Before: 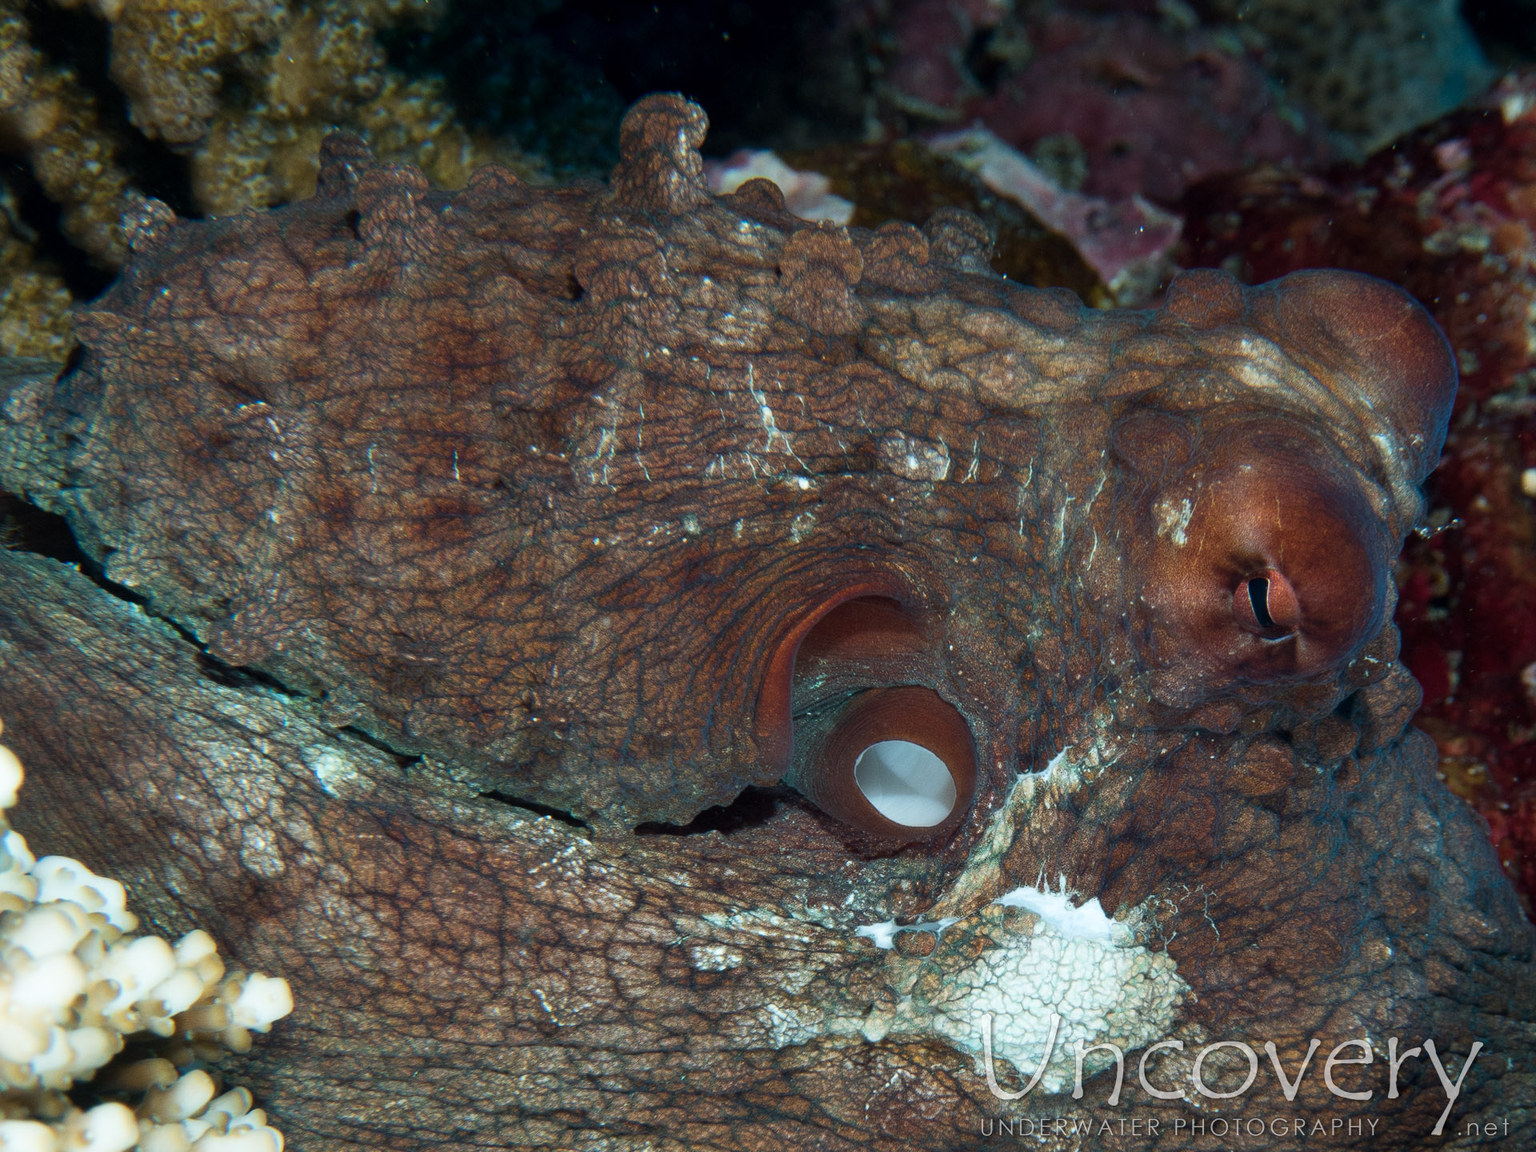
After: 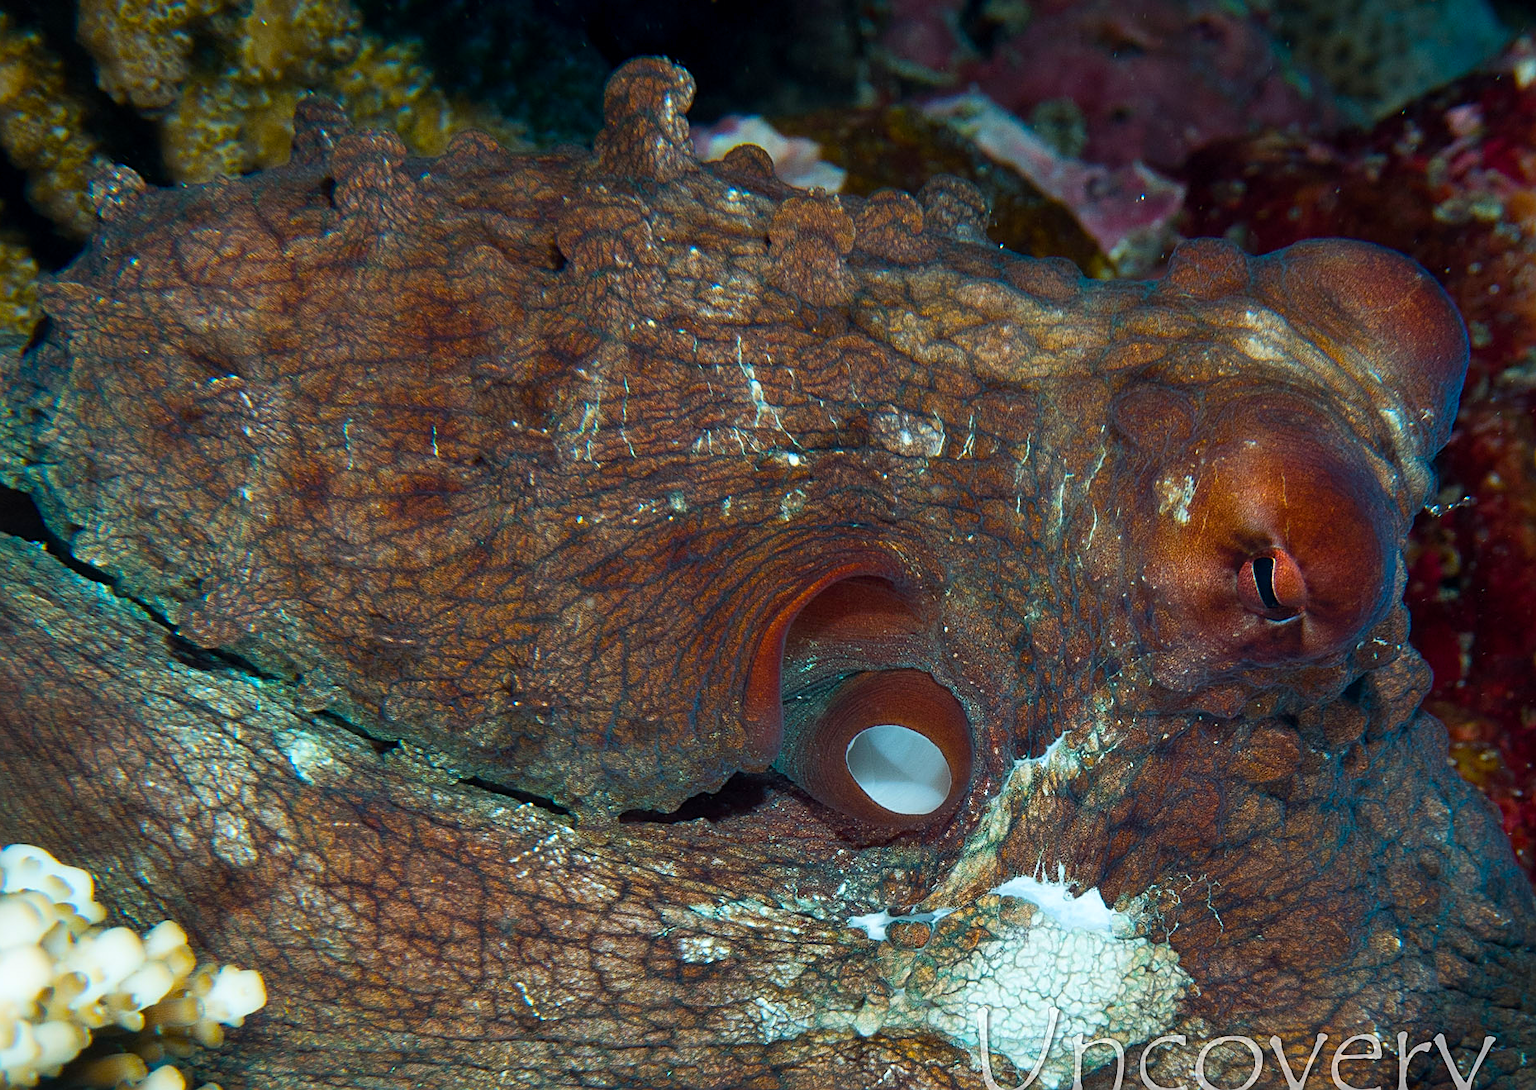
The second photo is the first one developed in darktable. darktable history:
color balance rgb: linear chroma grading › global chroma 14.528%, perceptual saturation grading › global saturation 30.168%
crop: left 2.305%, top 3.345%, right 0.859%, bottom 4.956%
sharpen: on, module defaults
